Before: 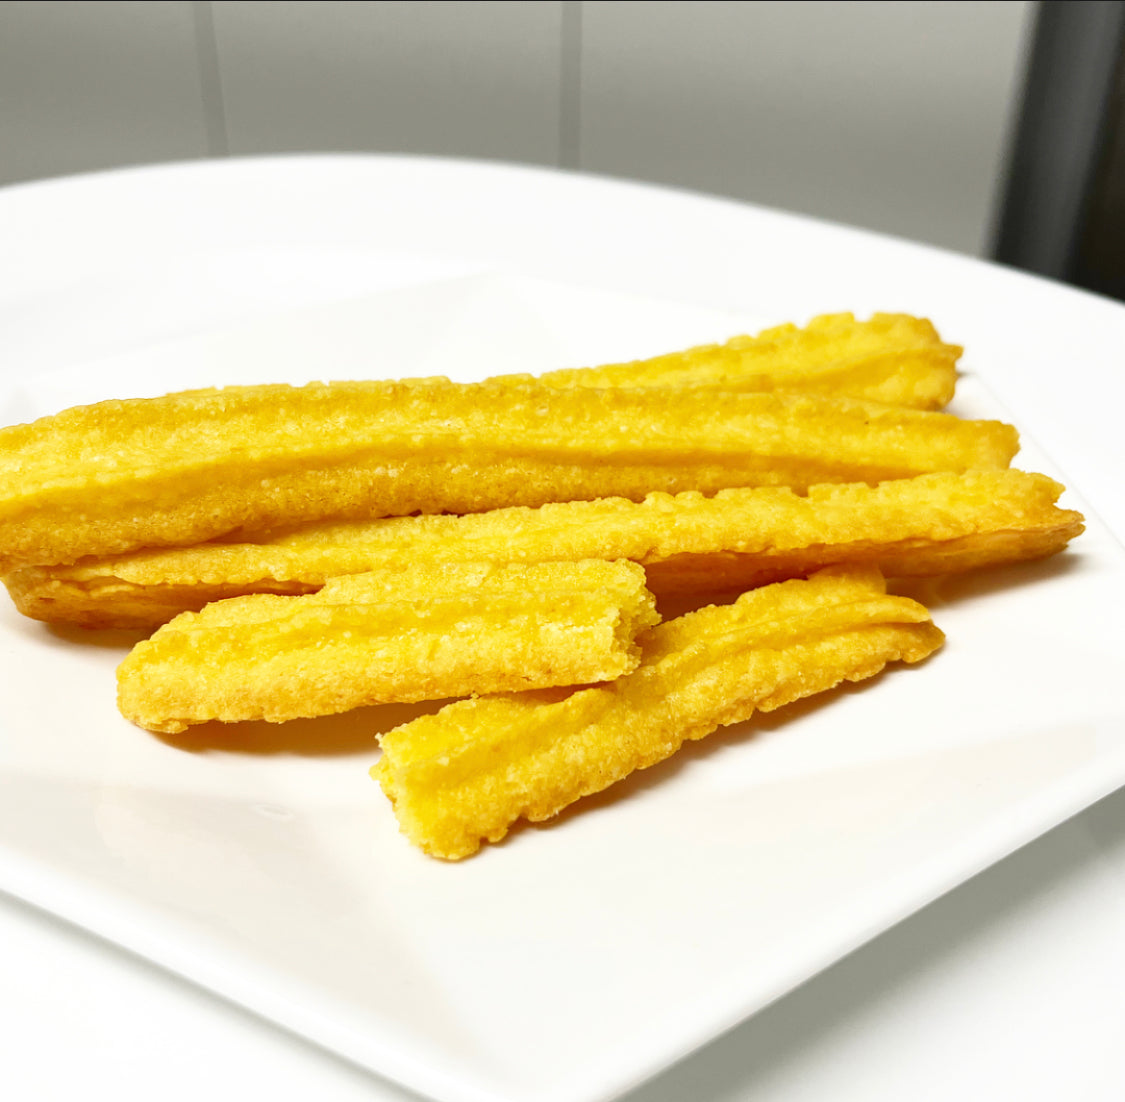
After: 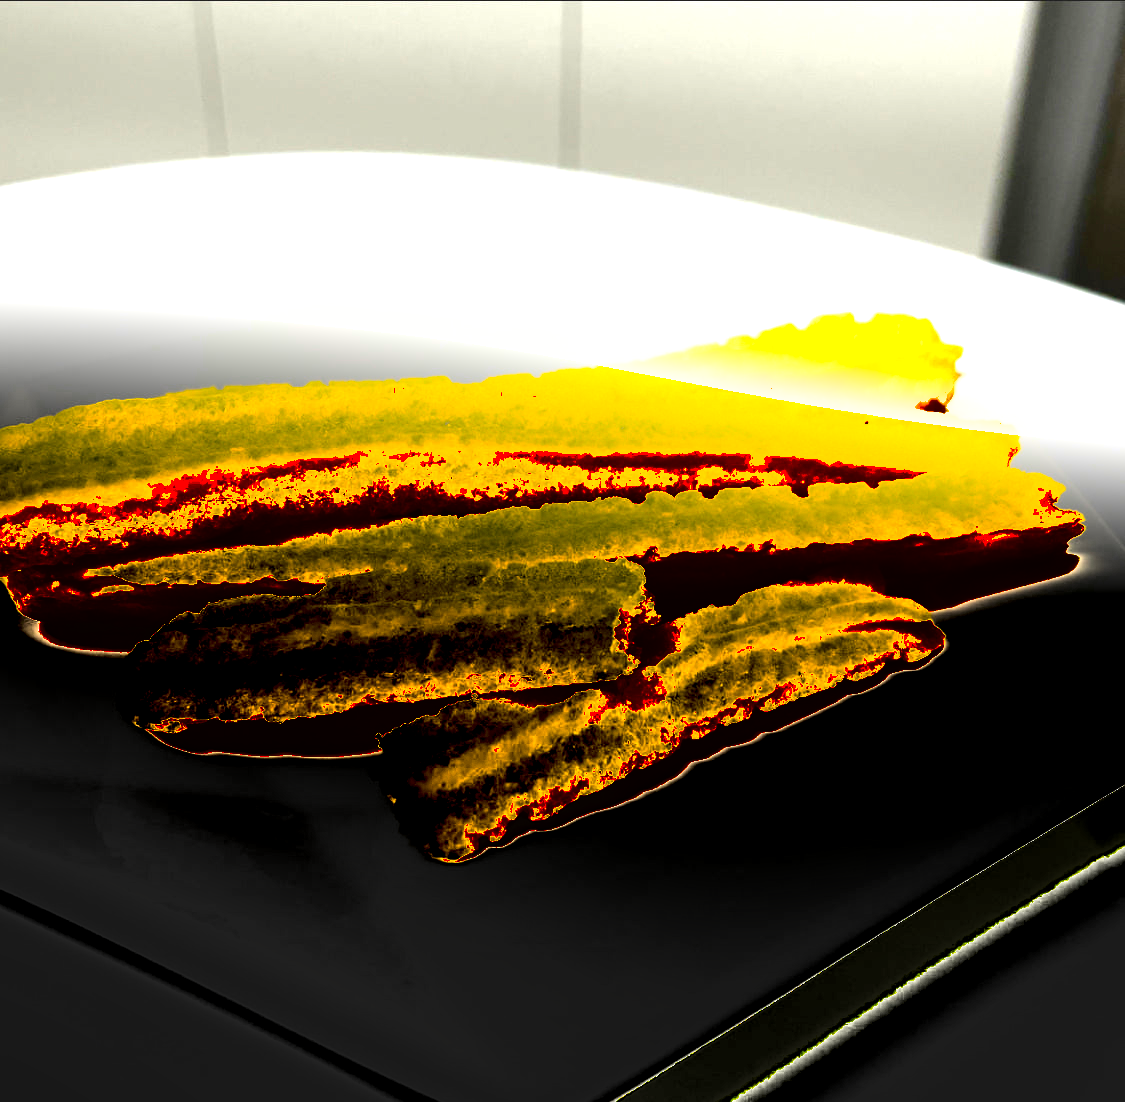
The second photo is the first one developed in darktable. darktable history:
contrast brightness saturation: saturation 0.121
levels: black 0.046%, levels [0, 0.352, 0.703]
shadows and highlights: radius 332.24, shadows 54.29, highlights -98.84, compress 94.23%, soften with gaussian
